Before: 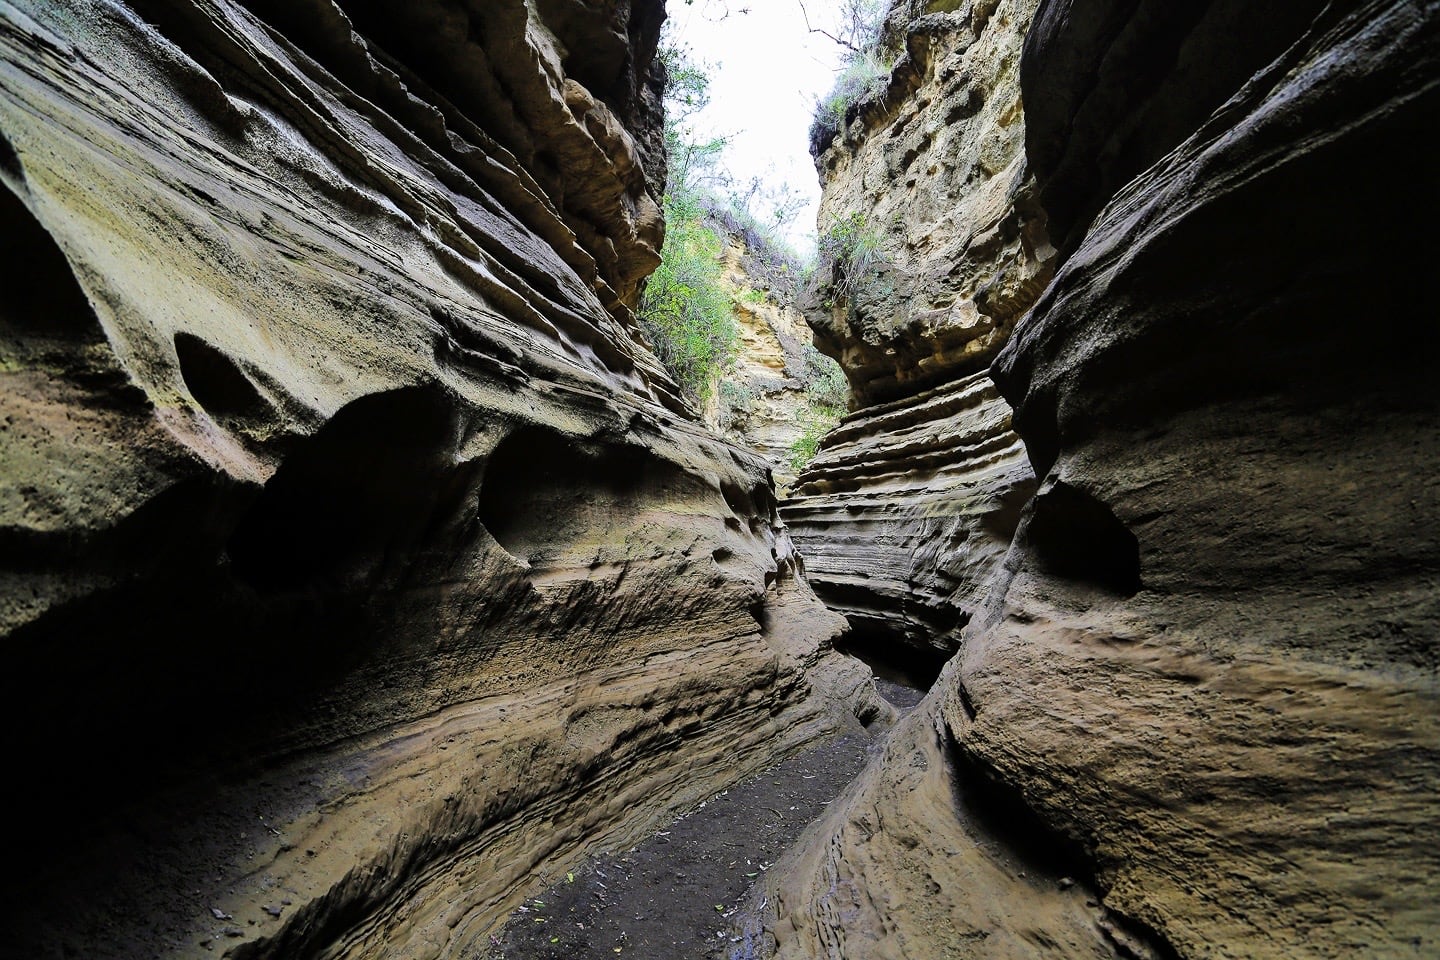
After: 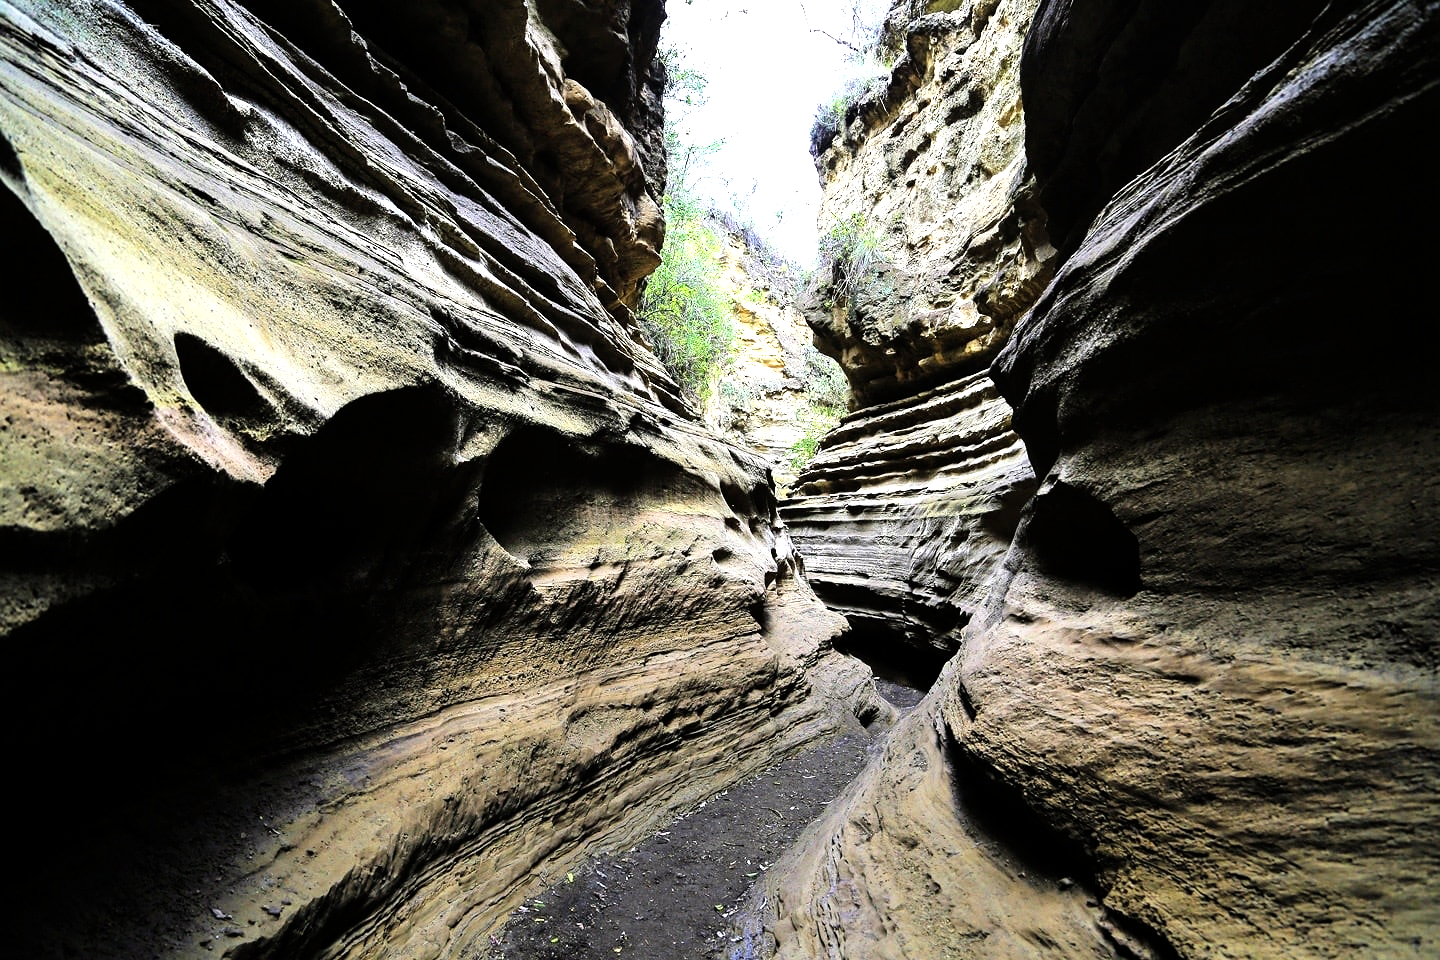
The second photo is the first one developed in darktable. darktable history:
tone equalizer: -8 EV -1.09 EV, -7 EV -0.98 EV, -6 EV -0.841 EV, -5 EV -0.565 EV, -3 EV 0.558 EV, -2 EV 0.885 EV, -1 EV 1 EV, +0 EV 1.08 EV
